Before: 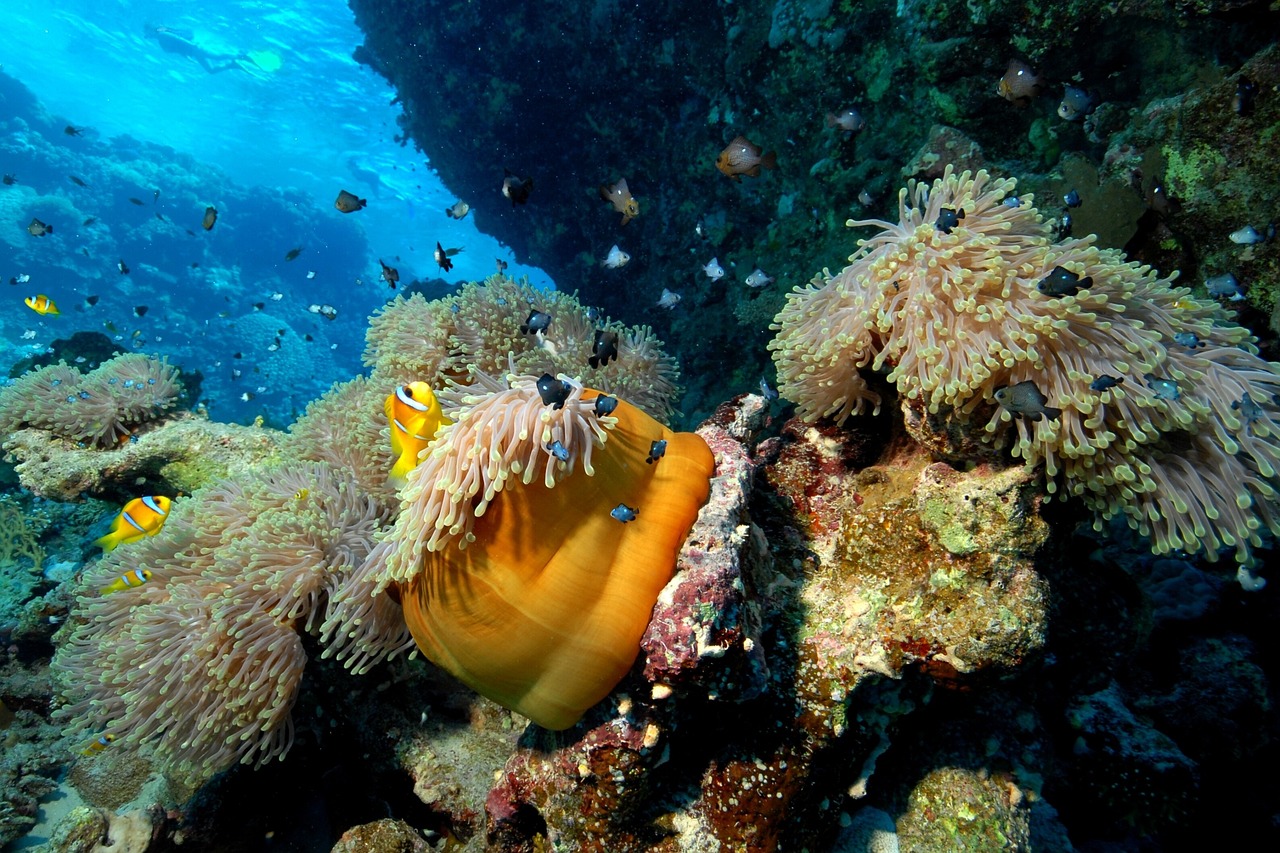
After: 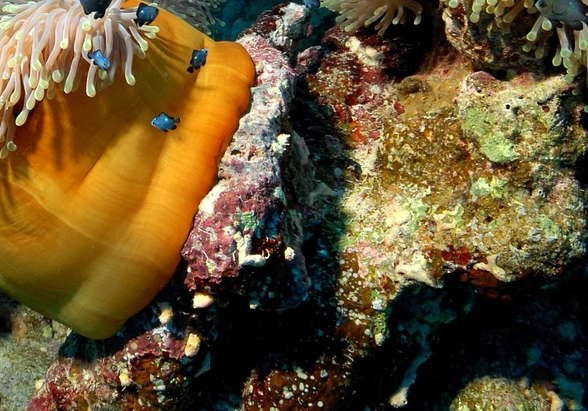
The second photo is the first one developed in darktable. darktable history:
crop: left 35.893%, top 45.89%, right 18.169%, bottom 5.895%
